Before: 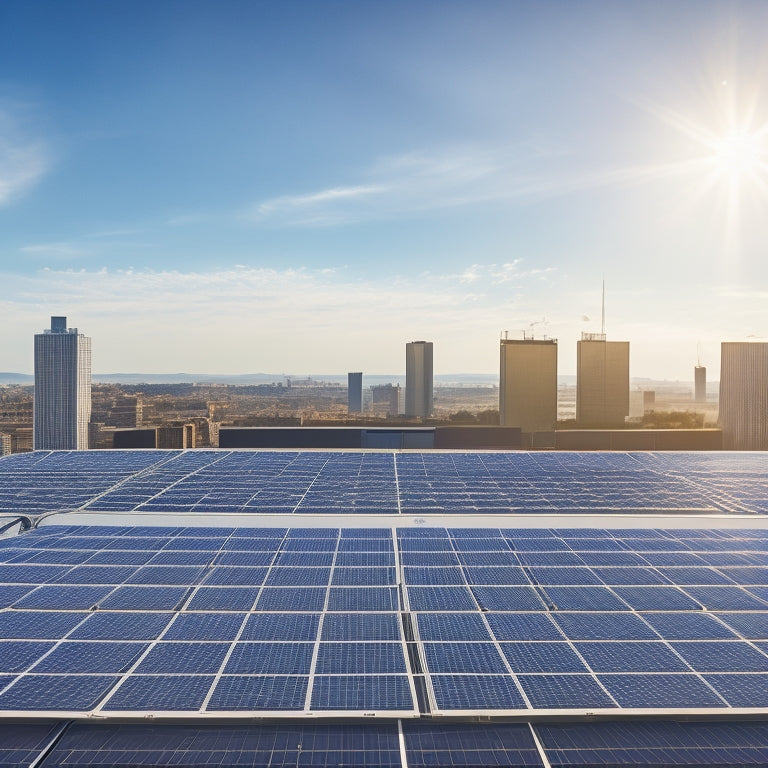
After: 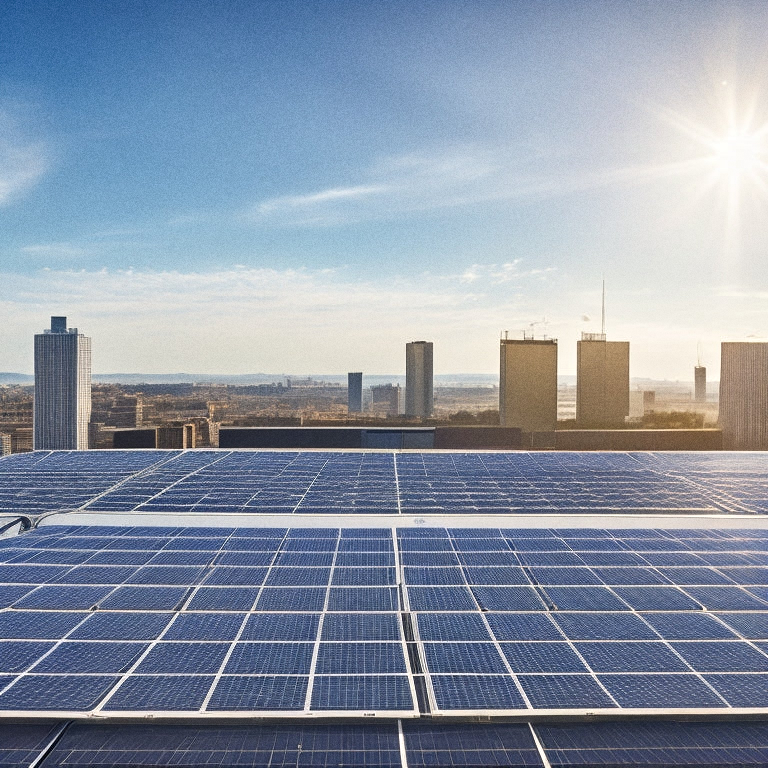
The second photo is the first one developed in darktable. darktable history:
contrast equalizer: y [[0.531, 0.548, 0.559, 0.557, 0.544, 0.527], [0.5 ×6], [0.5 ×6], [0 ×6], [0 ×6]]
grain: coarseness 0.09 ISO
